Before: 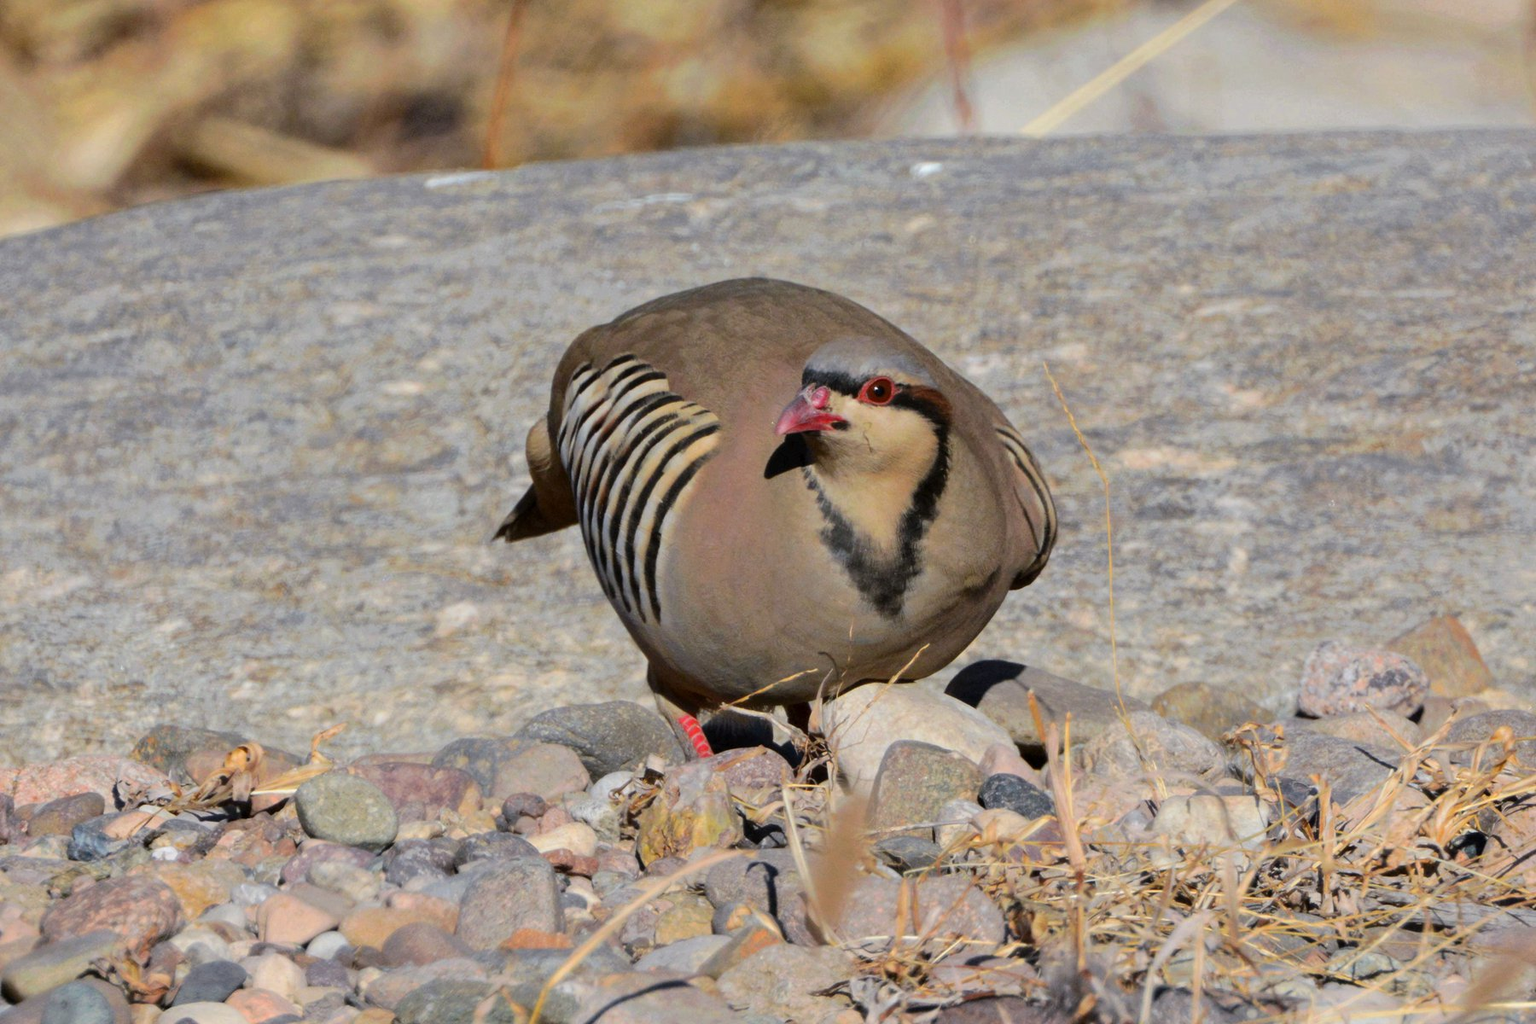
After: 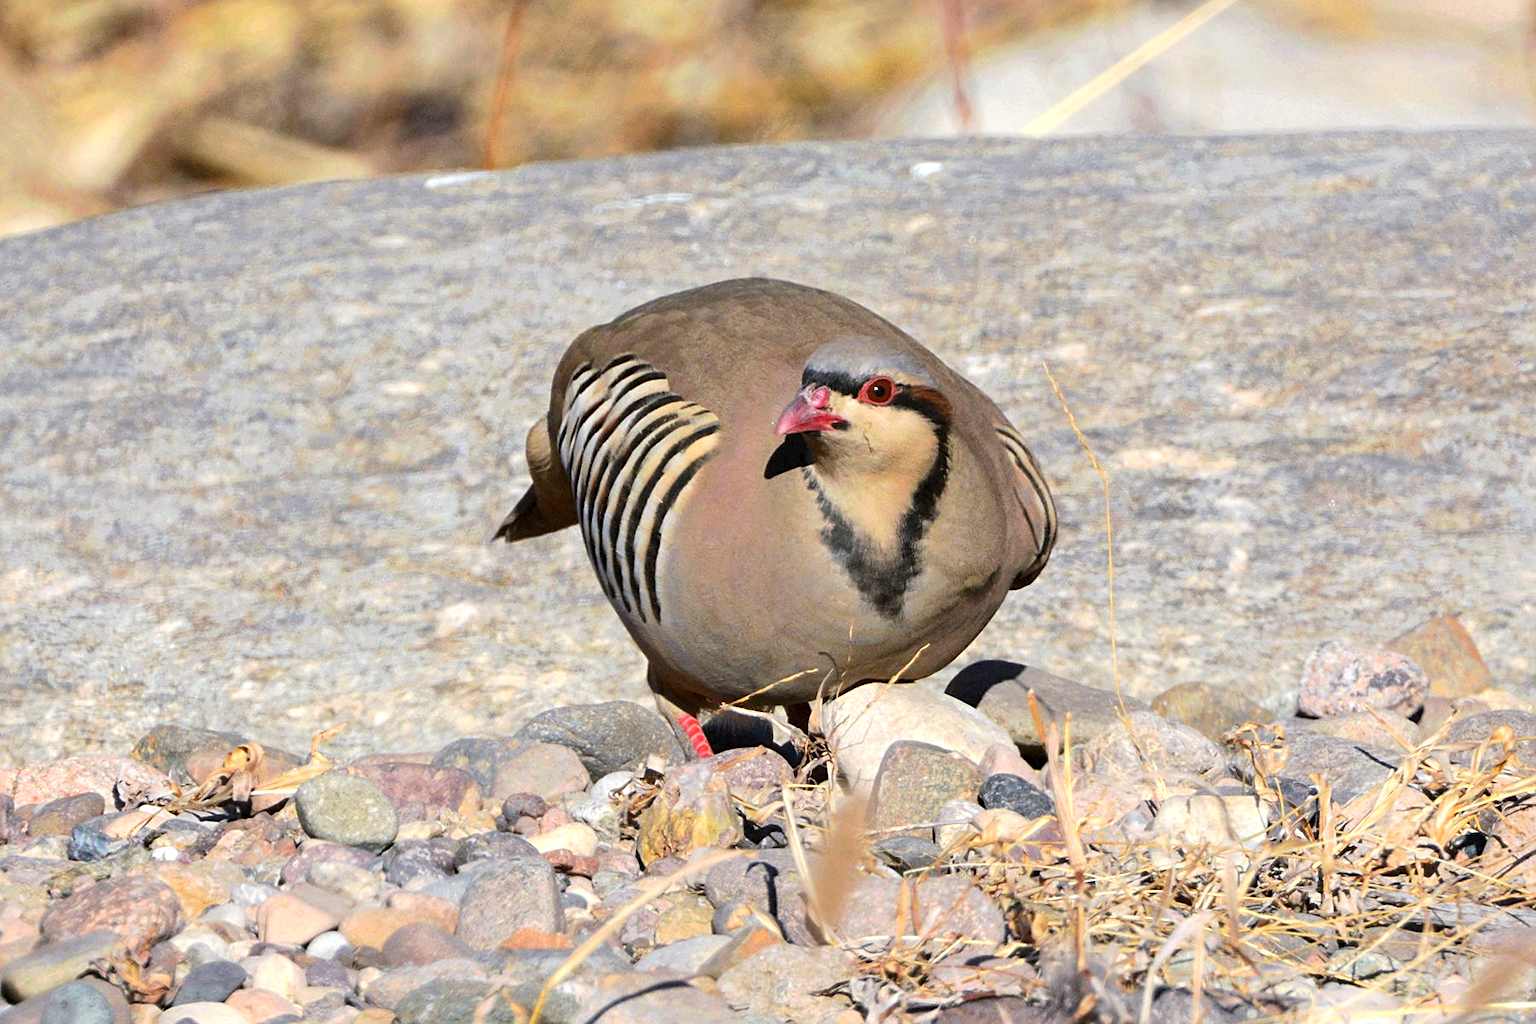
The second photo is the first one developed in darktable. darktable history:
sharpen: on, module defaults
exposure: exposure 0.658 EV, compensate highlight preservation false
